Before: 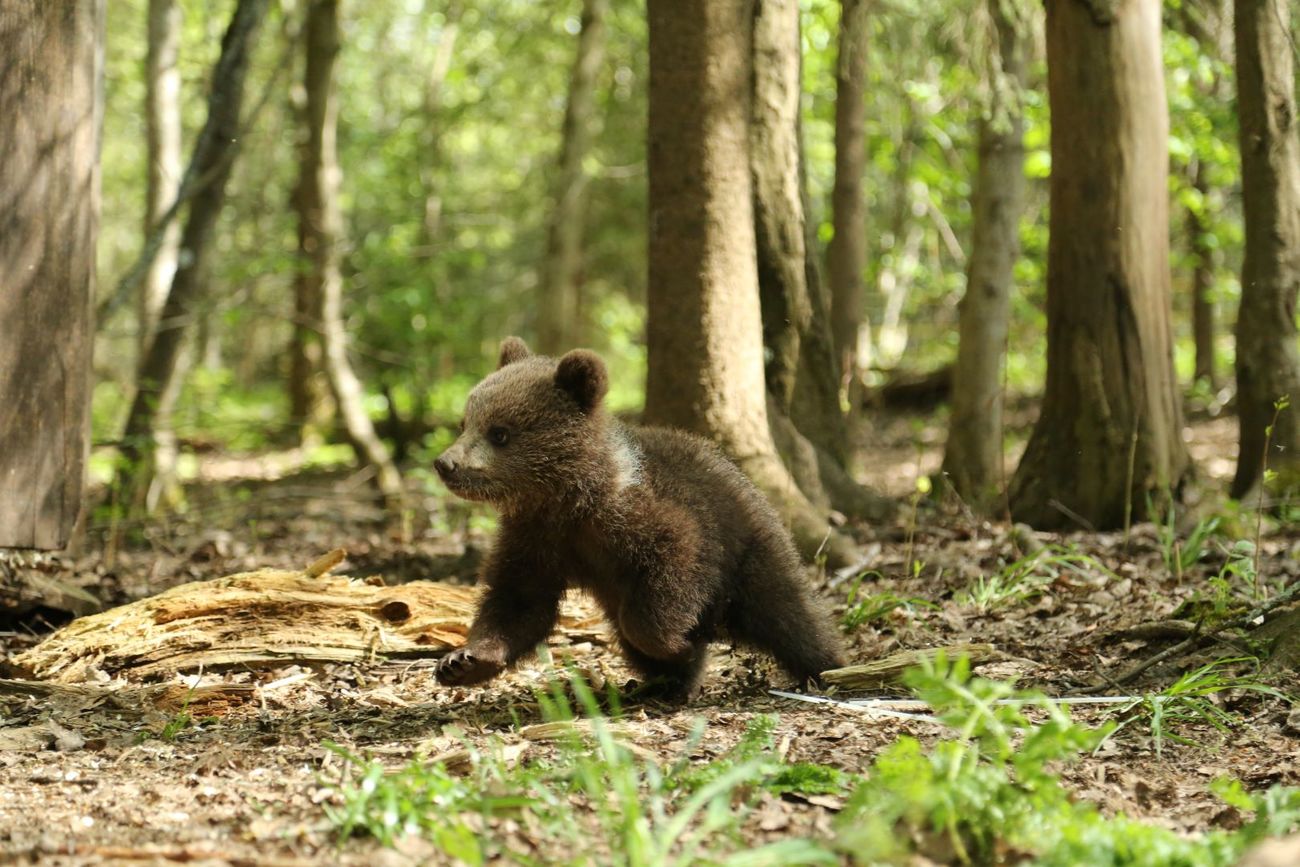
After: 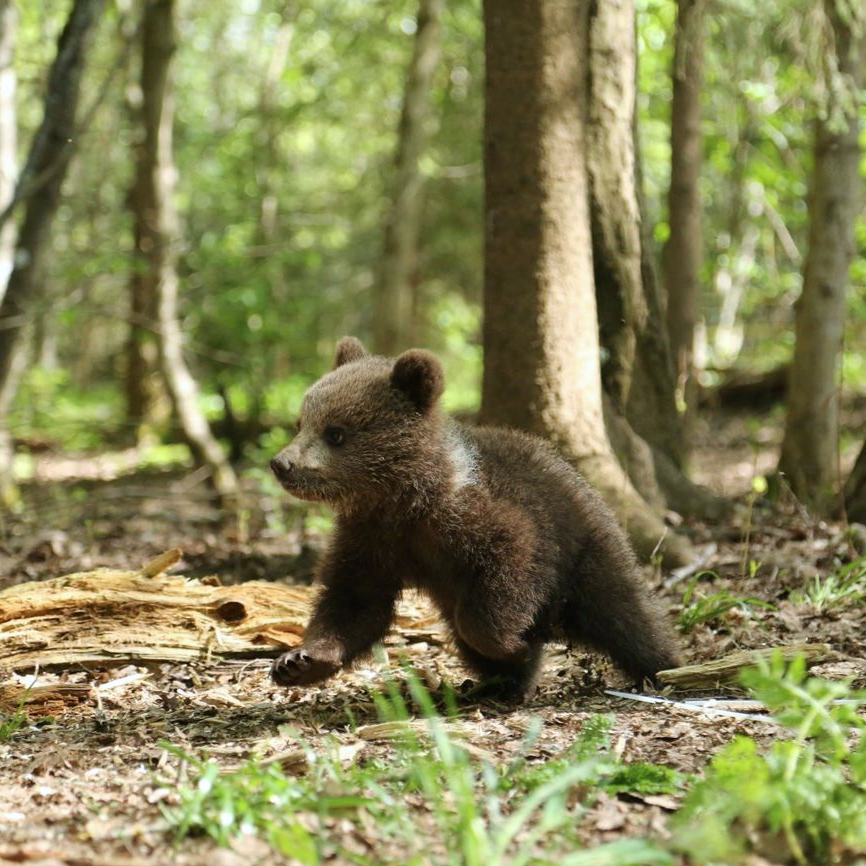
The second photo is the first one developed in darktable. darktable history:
crop and rotate: left 12.673%, right 20.66%
color calibration: illuminant as shot in camera, x 0.358, y 0.373, temperature 4628.91 K
